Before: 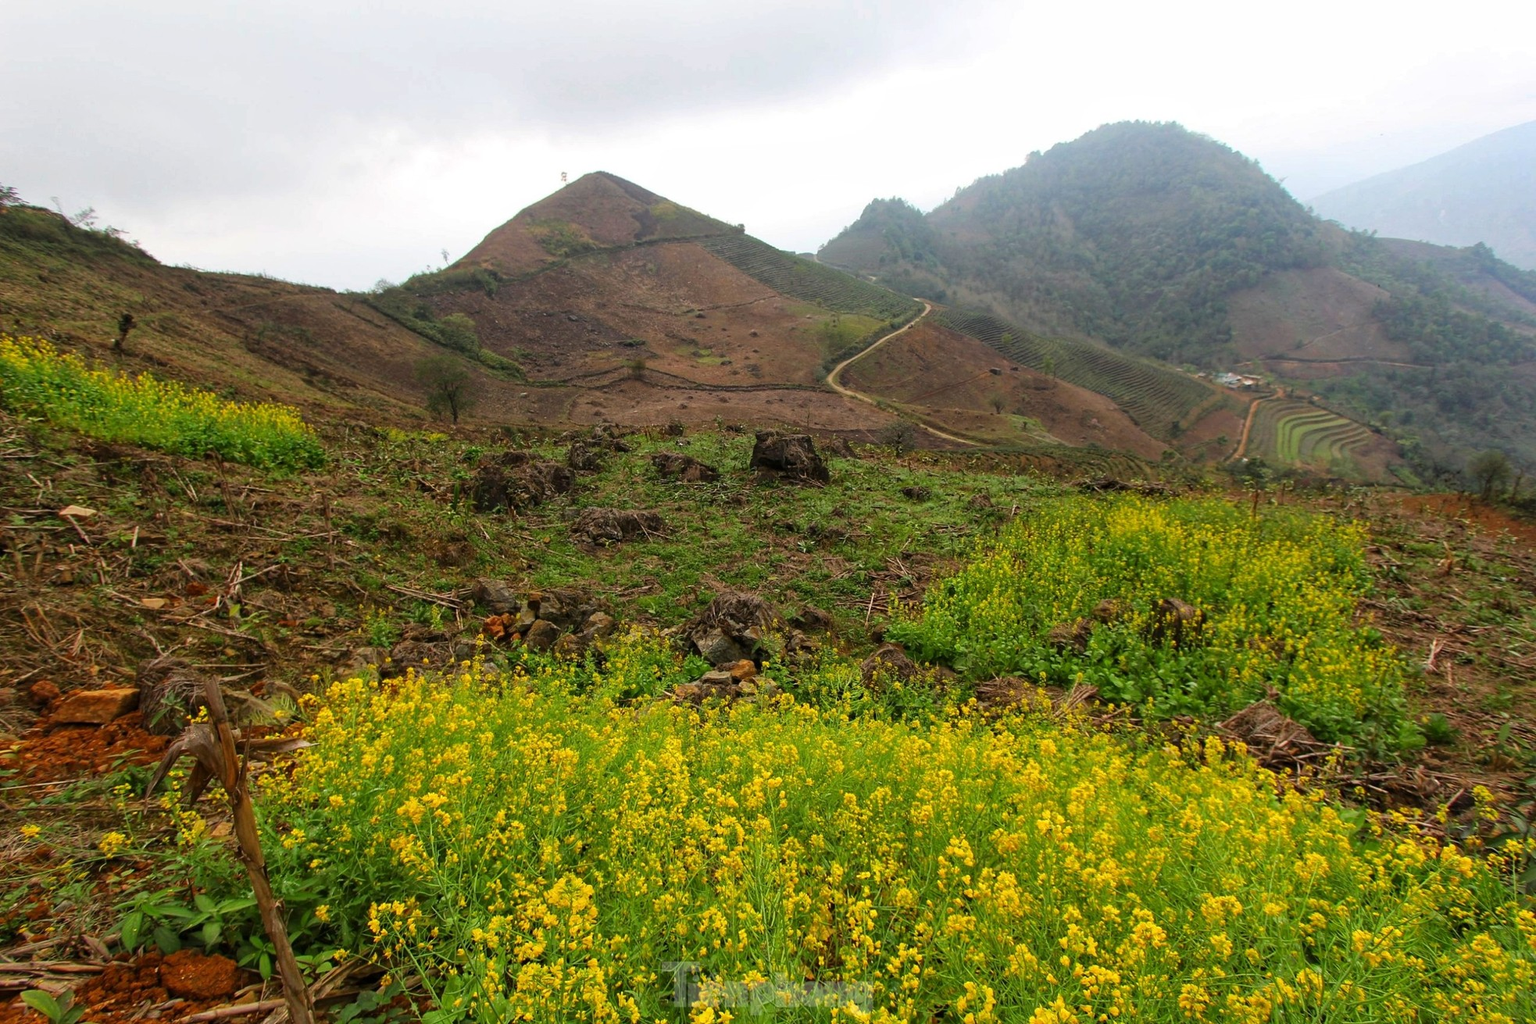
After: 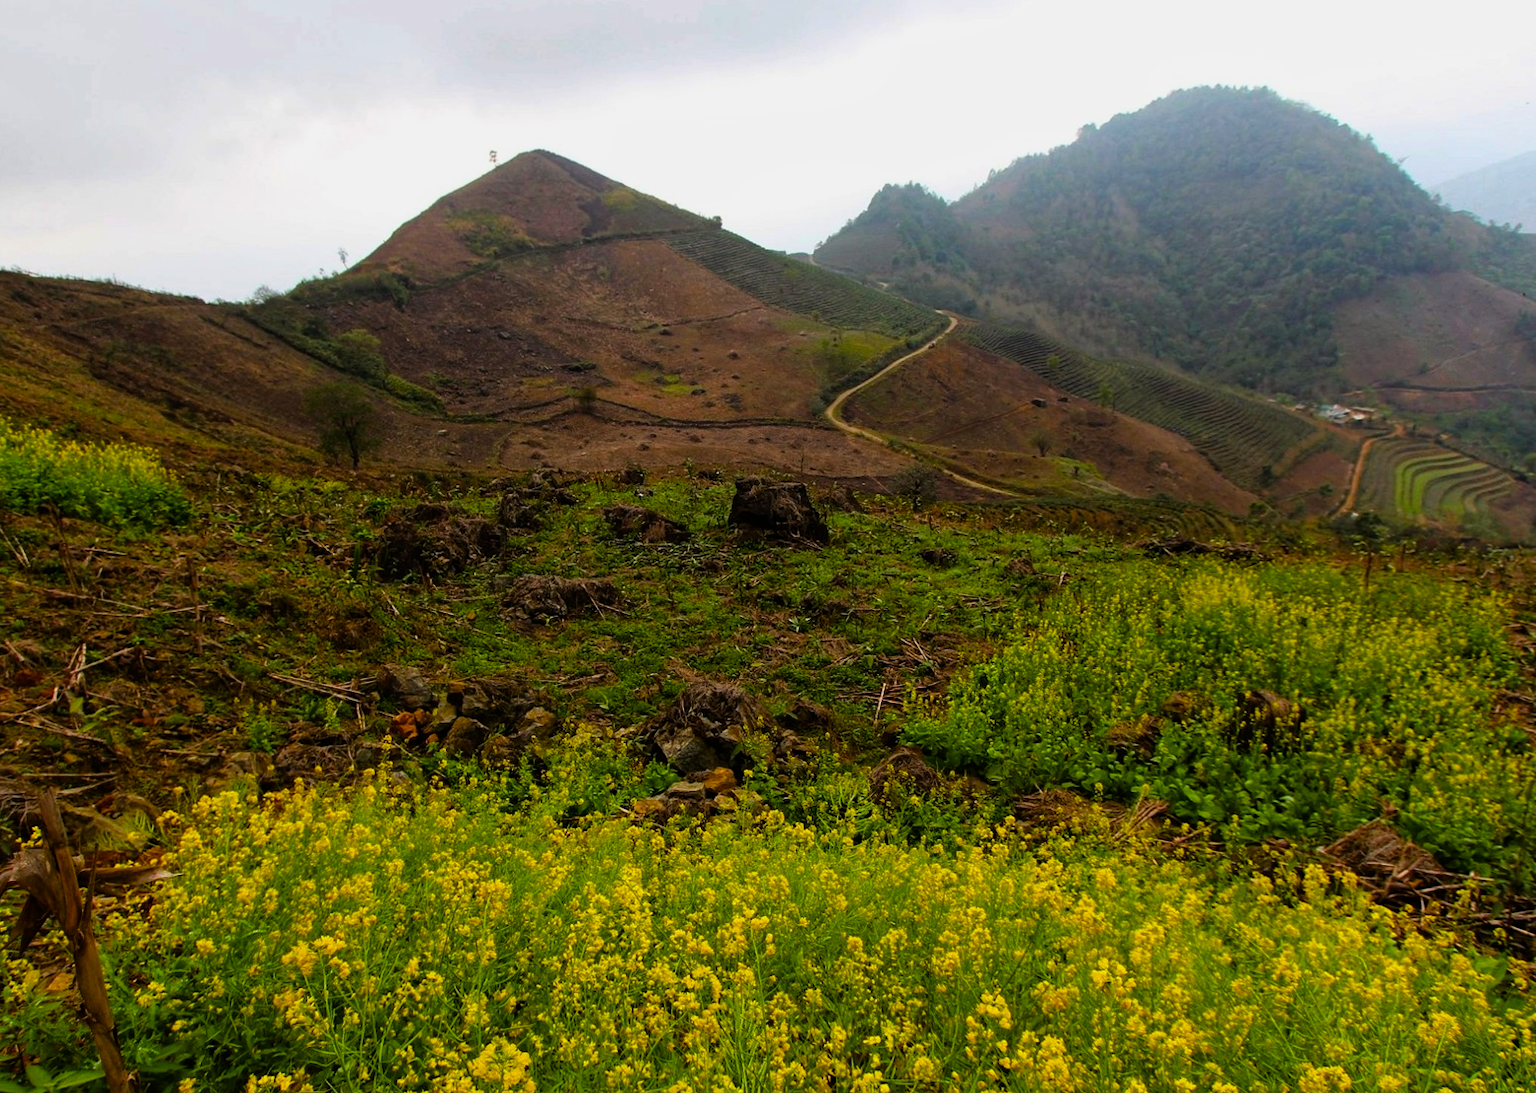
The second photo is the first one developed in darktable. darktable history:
color balance rgb: shadows lift › chroma 1.037%, shadows lift › hue 31.46°, linear chroma grading › global chroma 8.898%, perceptual saturation grading › global saturation 25.213%, perceptual brilliance grading › global brilliance 3.301%, global vibrance 20%
crop: left 11.377%, top 5.214%, right 9.559%, bottom 10.415%
exposure: black level correction 0, exposure -0.684 EV, compensate highlight preservation false
filmic rgb: black relative exposure -9.11 EV, white relative exposure 2.31 EV, hardness 7.52, color science v6 (2022)
